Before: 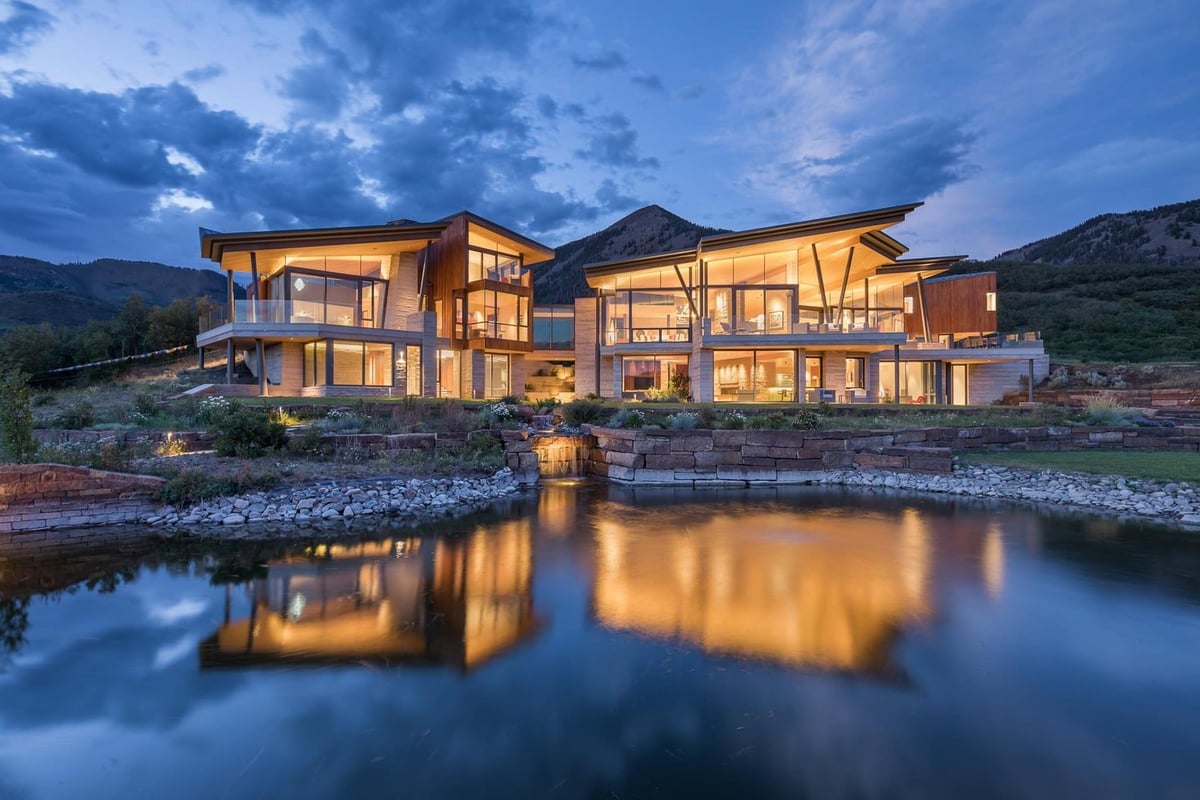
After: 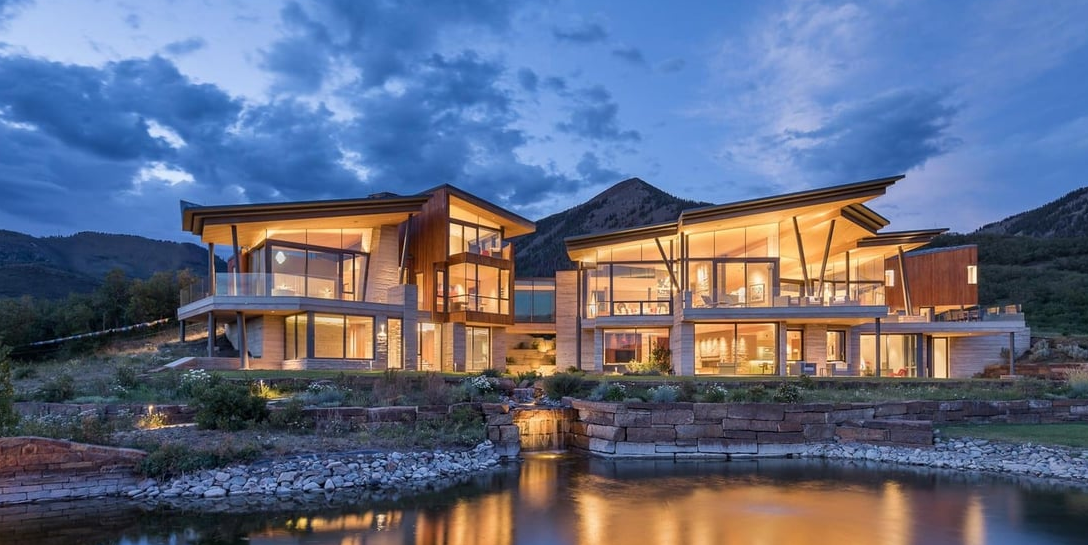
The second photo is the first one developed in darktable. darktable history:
crop: left 1.6%, top 3.395%, right 7.651%, bottom 28.437%
base curve: curves: ch0 [(0, 0) (0.297, 0.298) (1, 1)], preserve colors none
